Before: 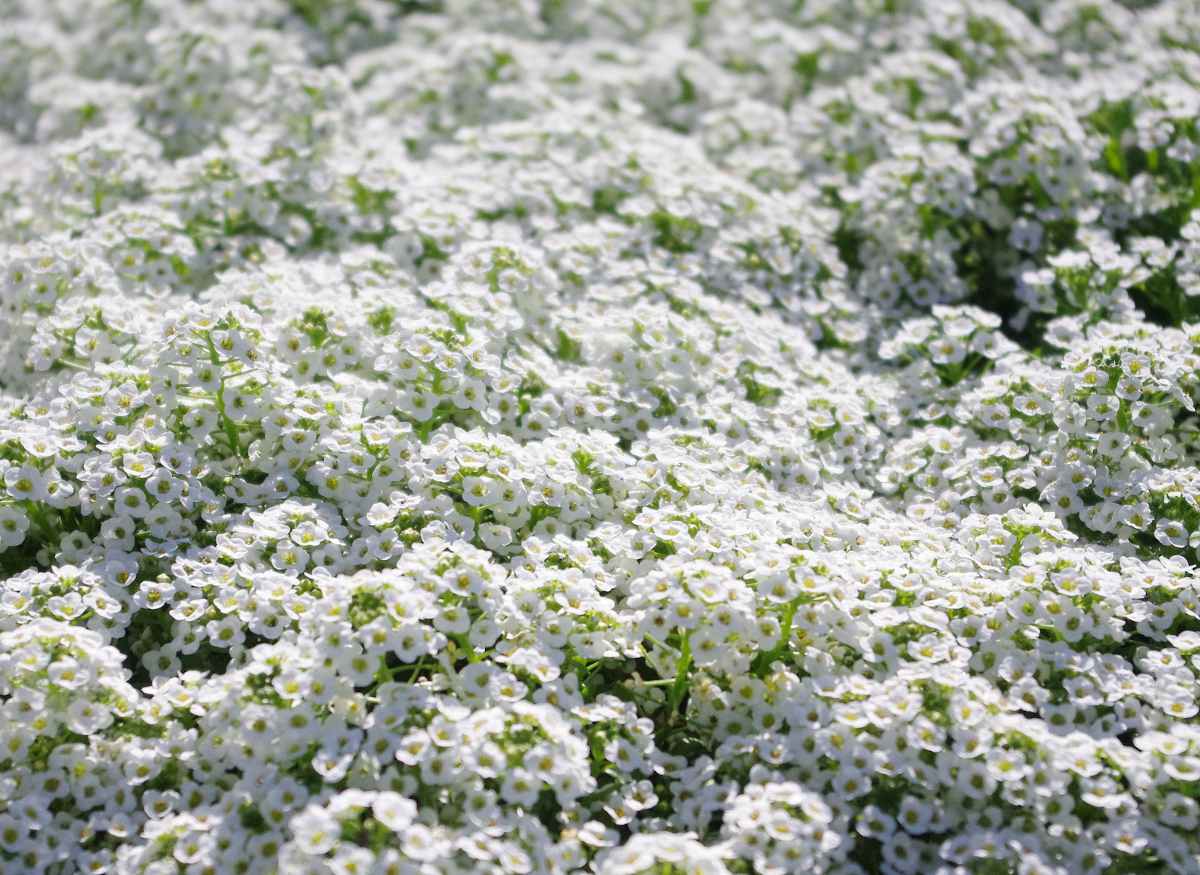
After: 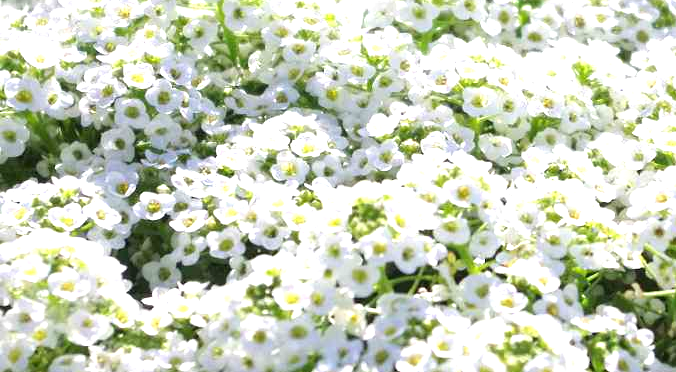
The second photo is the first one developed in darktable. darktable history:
exposure: exposure 1 EV, compensate highlight preservation false
crop: top 44.483%, right 43.593%, bottom 12.892%
